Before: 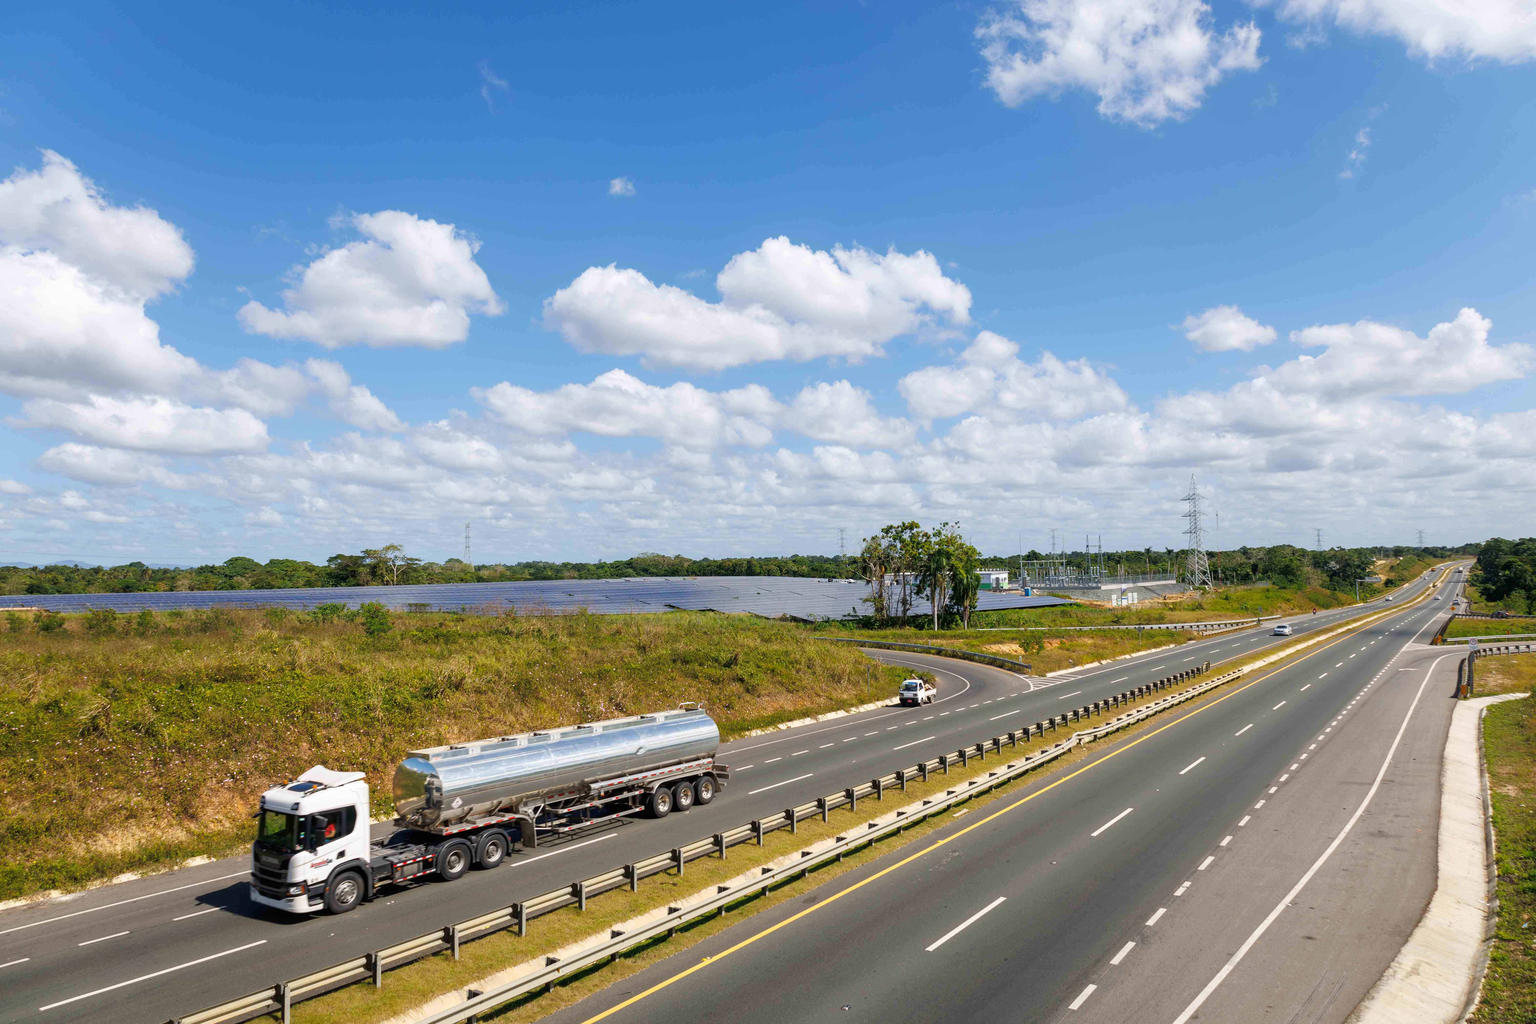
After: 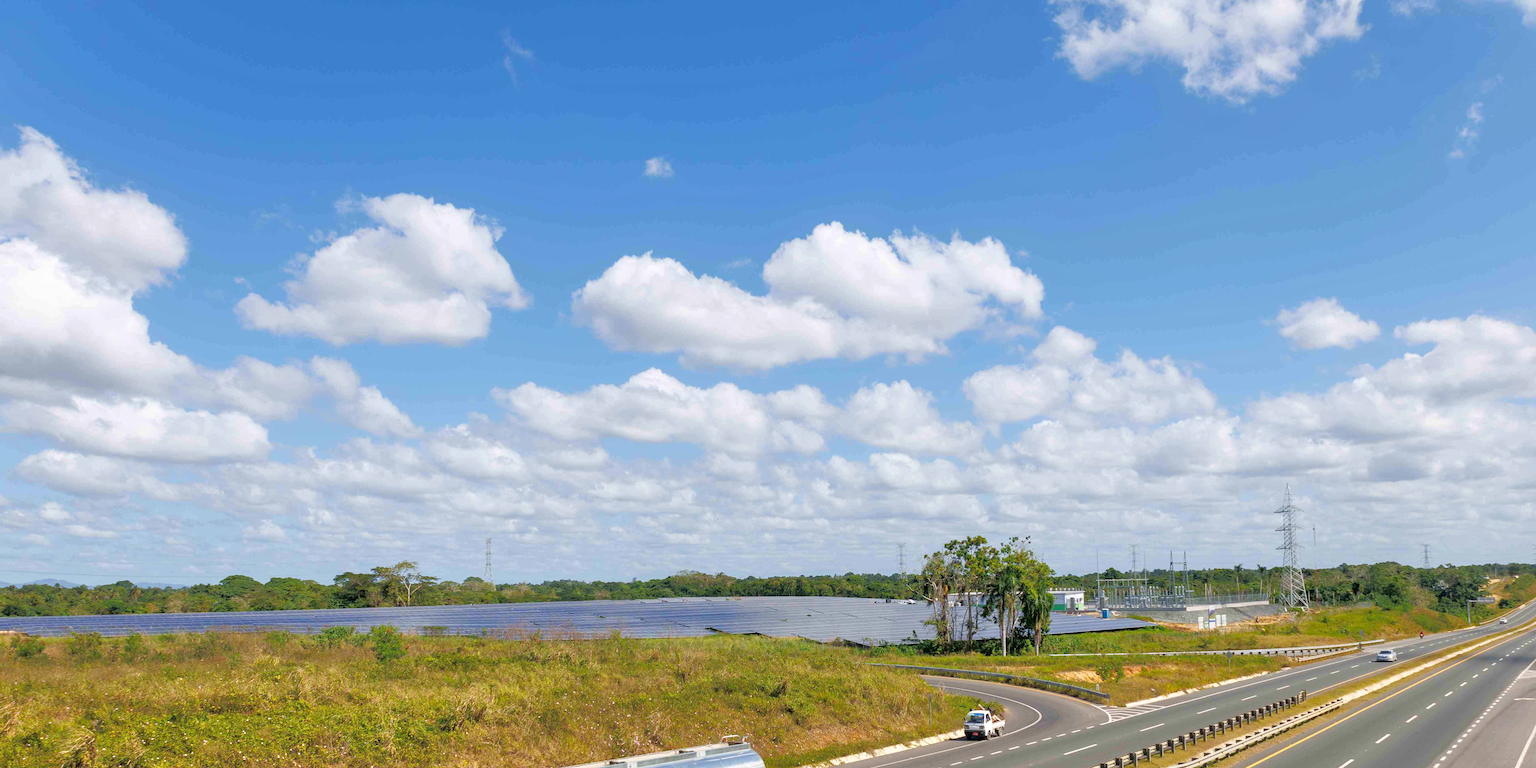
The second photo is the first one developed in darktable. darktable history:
crop: left 1.587%, top 3.448%, right 7.619%, bottom 28.436%
tone equalizer: -7 EV 0.146 EV, -6 EV 0.614 EV, -5 EV 1.15 EV, -4 EV 1.31 EV, -3 EV 1.17 EV, -2 EV 0.6 EV, -1 EV 0.157 EV
